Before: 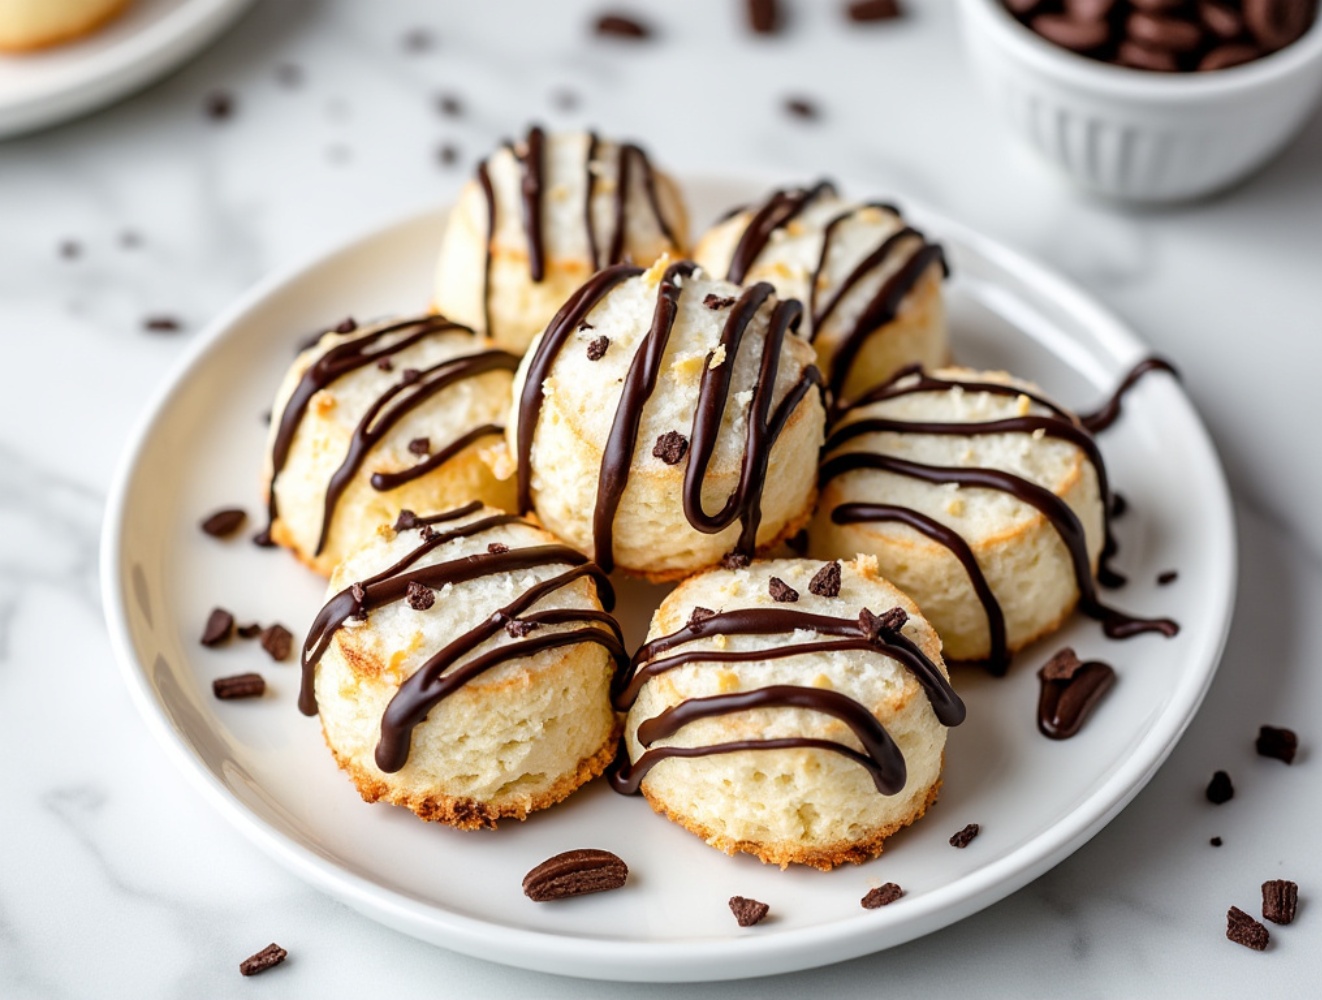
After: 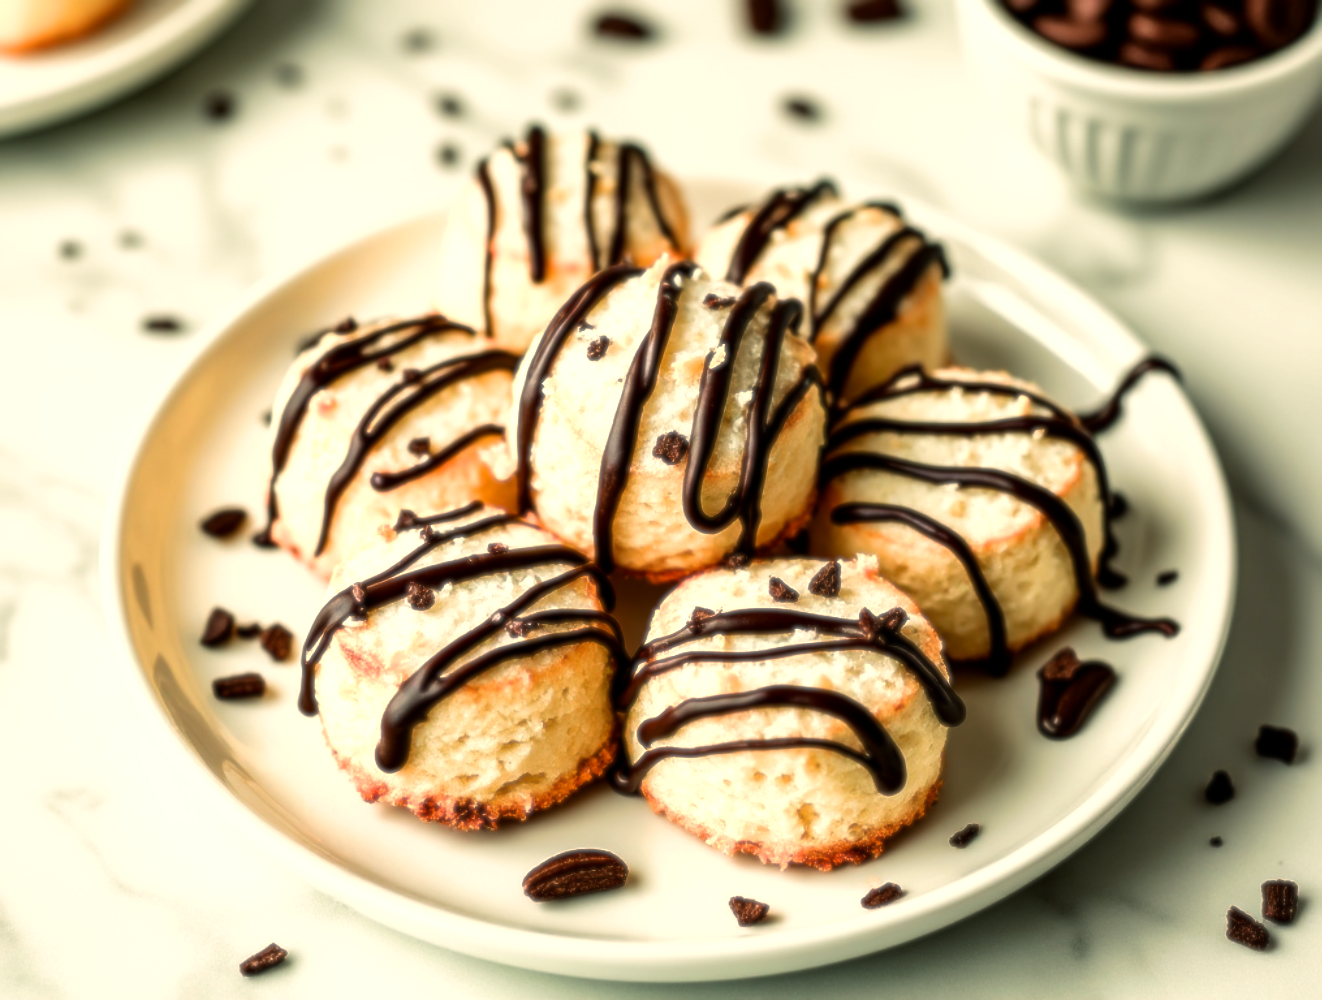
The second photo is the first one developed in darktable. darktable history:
sharpen: on, module defaults
color balance: mode lift, gamma, gain (sRGB), lift [1.014, 0.966, 0.918, 0.87], gamma [0.86, 0.734, 0.918, 0.976], gain [1.063, 1.13, 1.063, 0.86]
soften: size 8.67%, mix 49%
